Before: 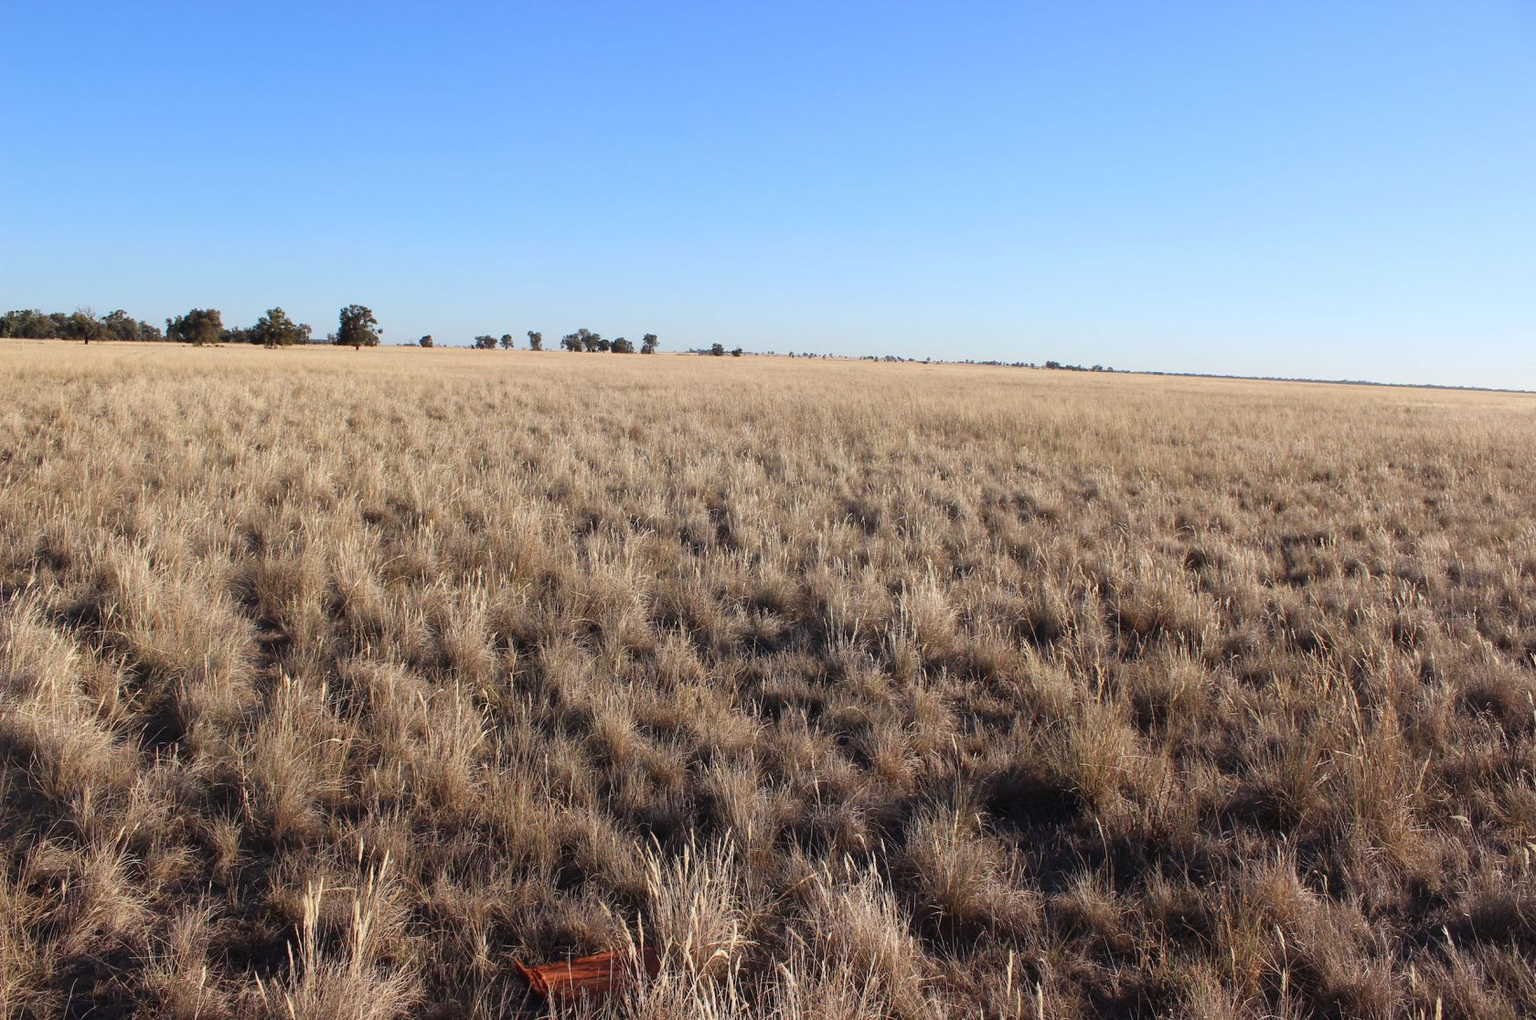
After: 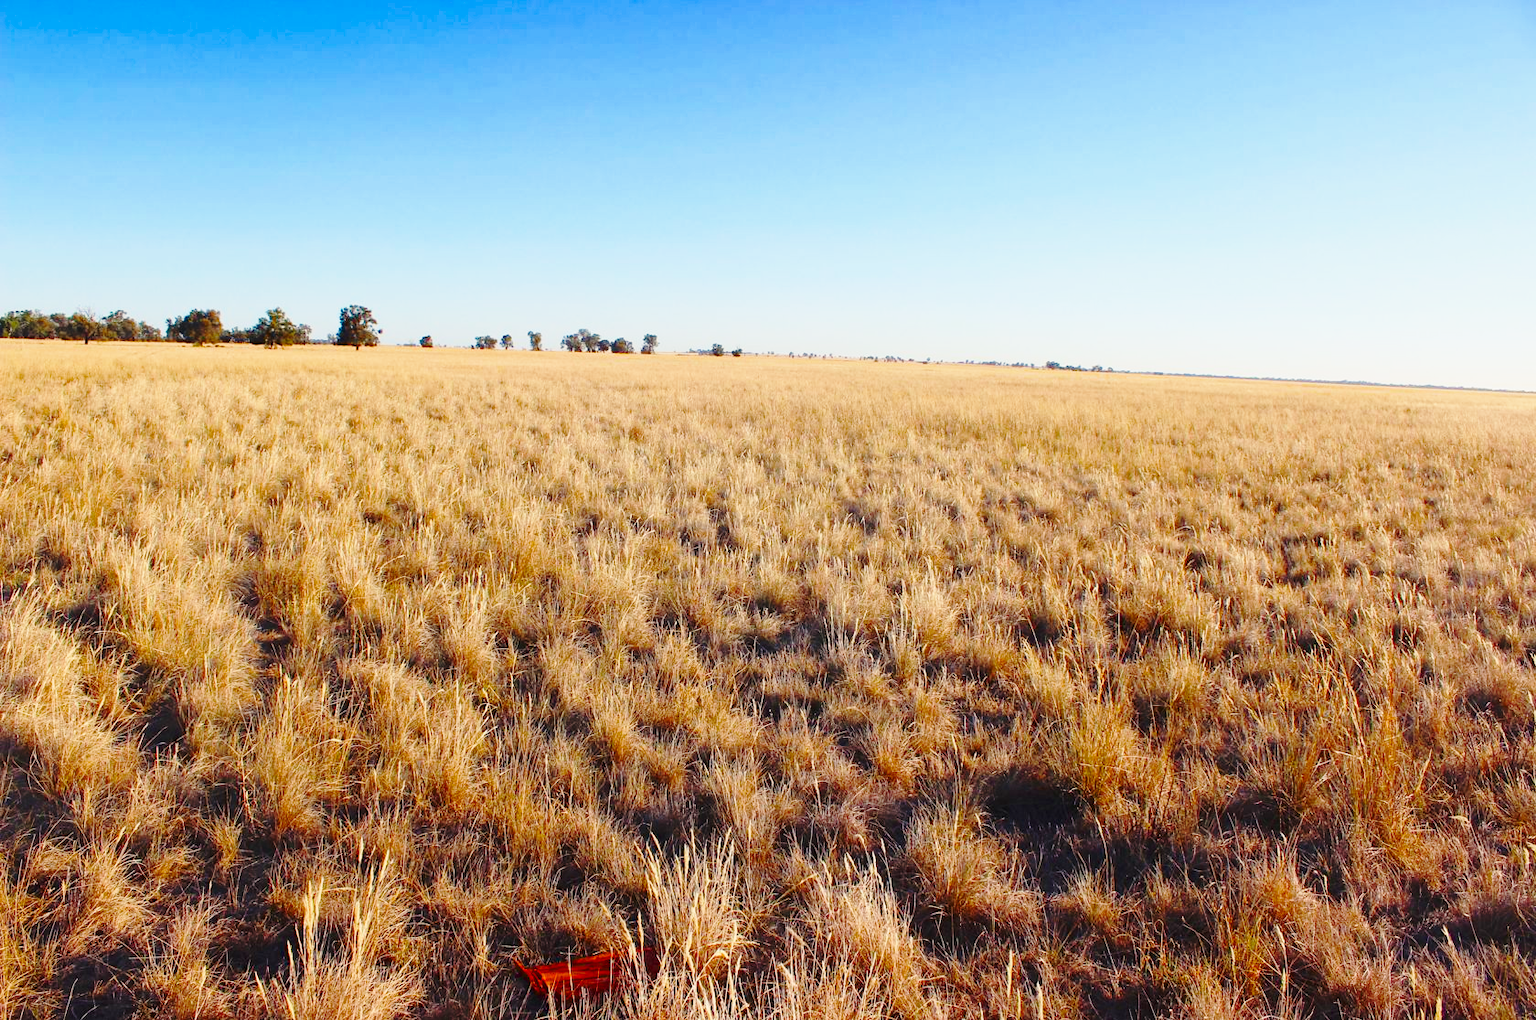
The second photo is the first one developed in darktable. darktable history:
base curve: curves: ch0 [(0, 0) (0.032, 0.037) (0.105, 0.228) (0.435, 0.76) (0.856, 0.983) (1, 1)], preserve colors none
color balance rgb: power › hue 60.82°, highlights gain › chroma 3.061%, highlights gain › hue 76.18°, linear chroma grading › shadows 19.611%, linear chroma grading › highlights 4.558%, linear chroma grading › mid-tones 10.044%, perceptual saturation grading › global saturation 25.44%, global vibrance -8.259%, contrast -13.122%, saturation formula JzAzBz (2021)
